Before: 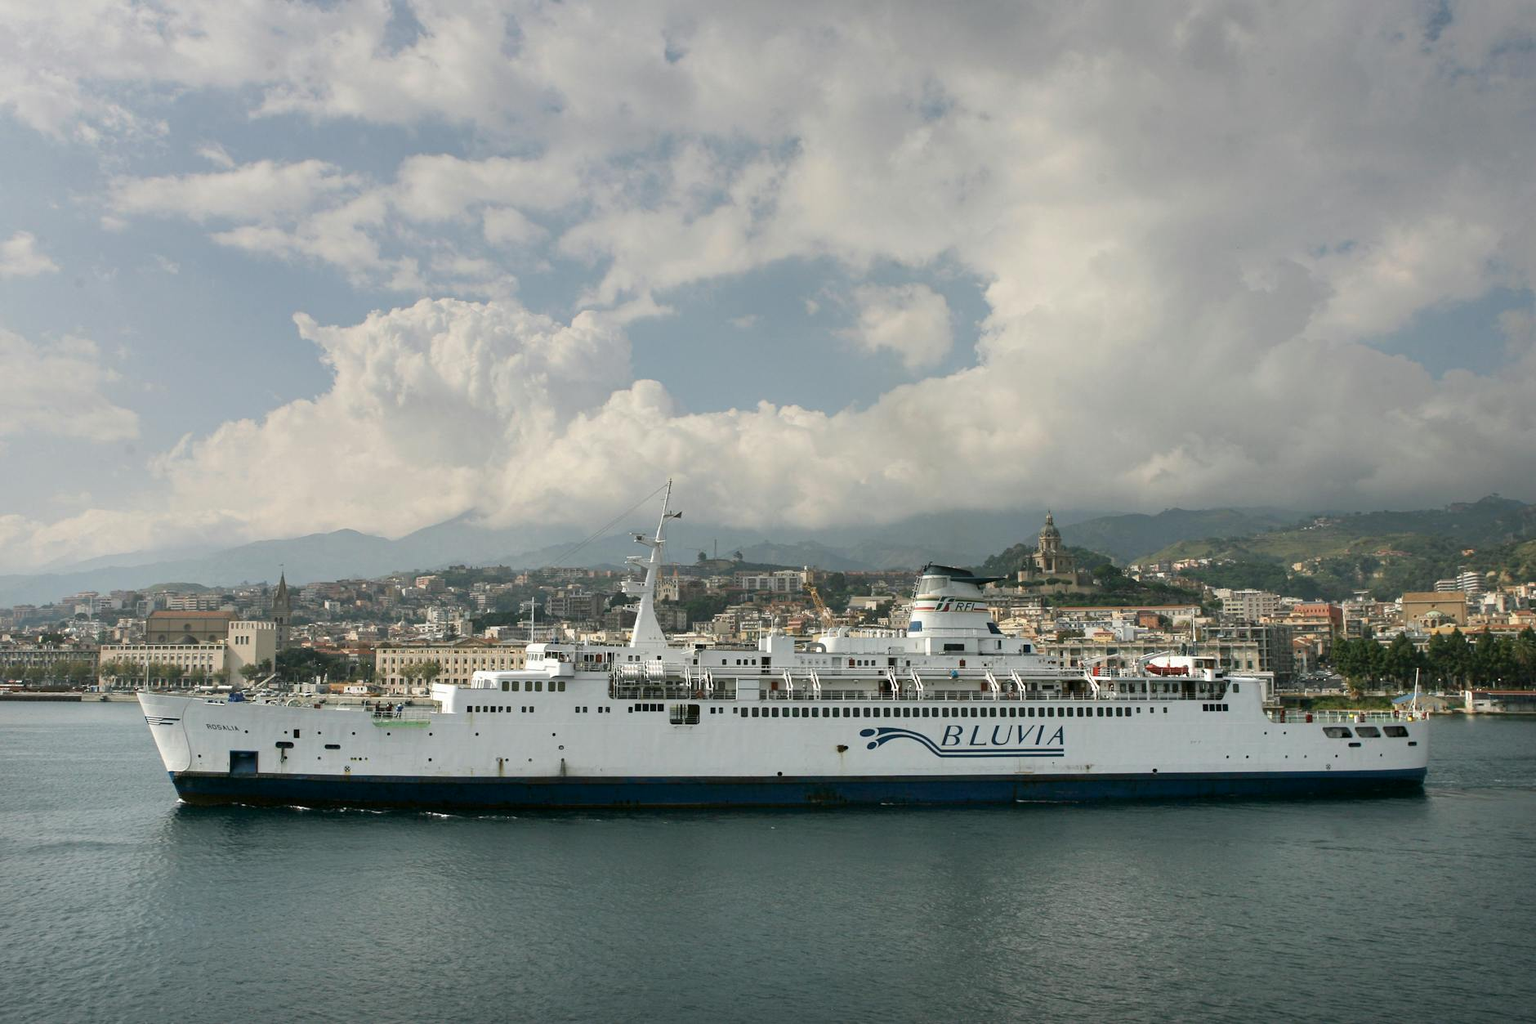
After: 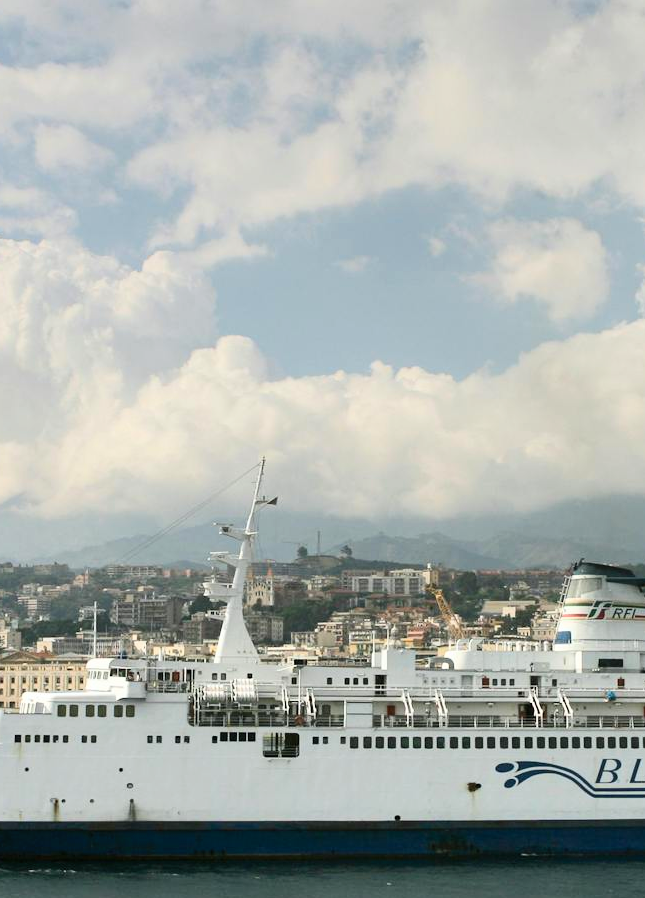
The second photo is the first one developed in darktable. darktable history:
crop and rotate: left 29.633%, top 10.327%, right 36.015%, bottom 17.961%
contrast brightness saturation: contrast 0.197, brightness 0.154, saturation 0.146
